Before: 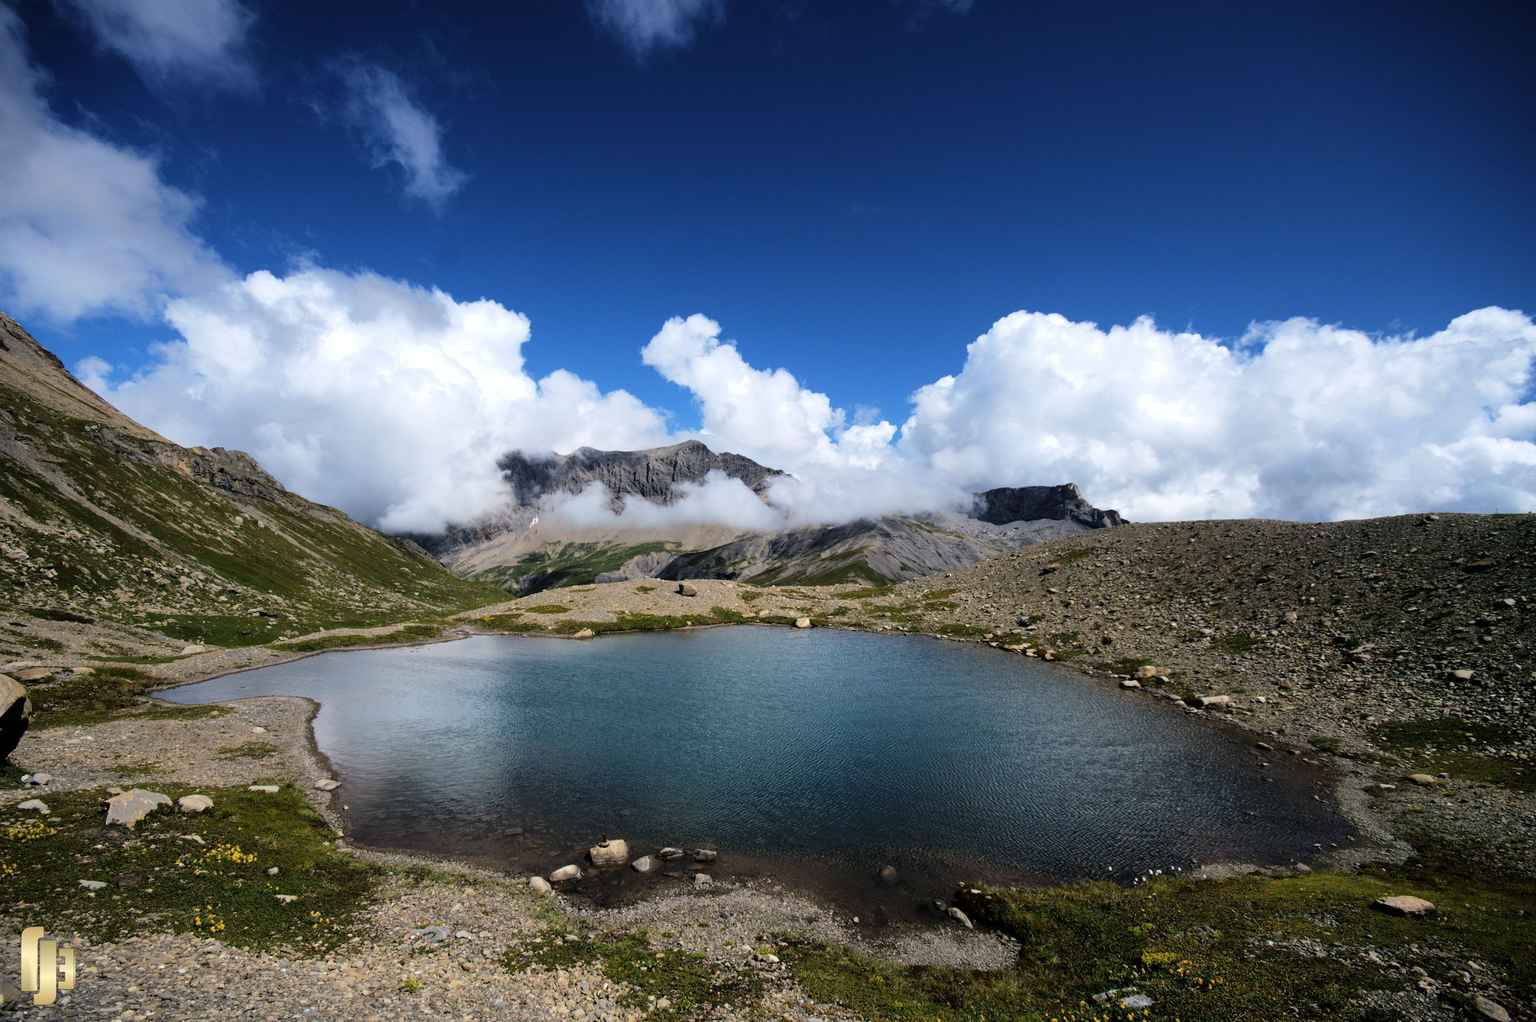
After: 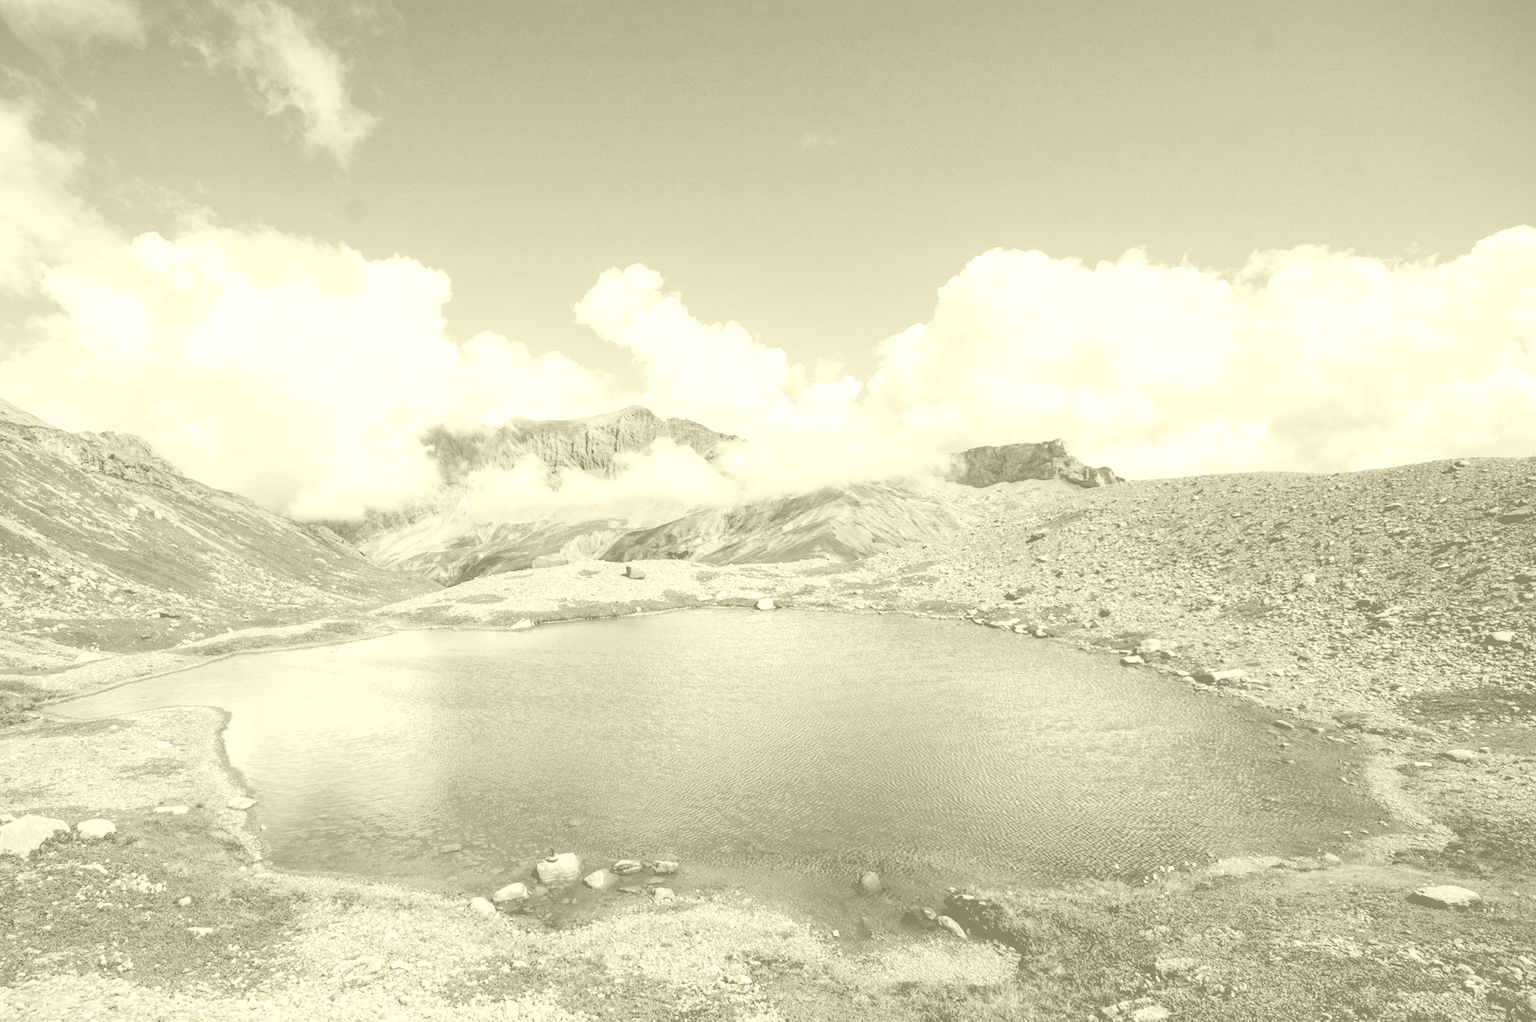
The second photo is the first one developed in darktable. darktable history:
crop and rotate: angle 1.96°, left 5.673%, top 5.673%
local contrast: on, module defaults
global tonemap: drago (1, 100), detail 1
colorize: hue 43.2°, saturation 40%, version 1
levels: levels [0.036, 0.364, 0.827]
